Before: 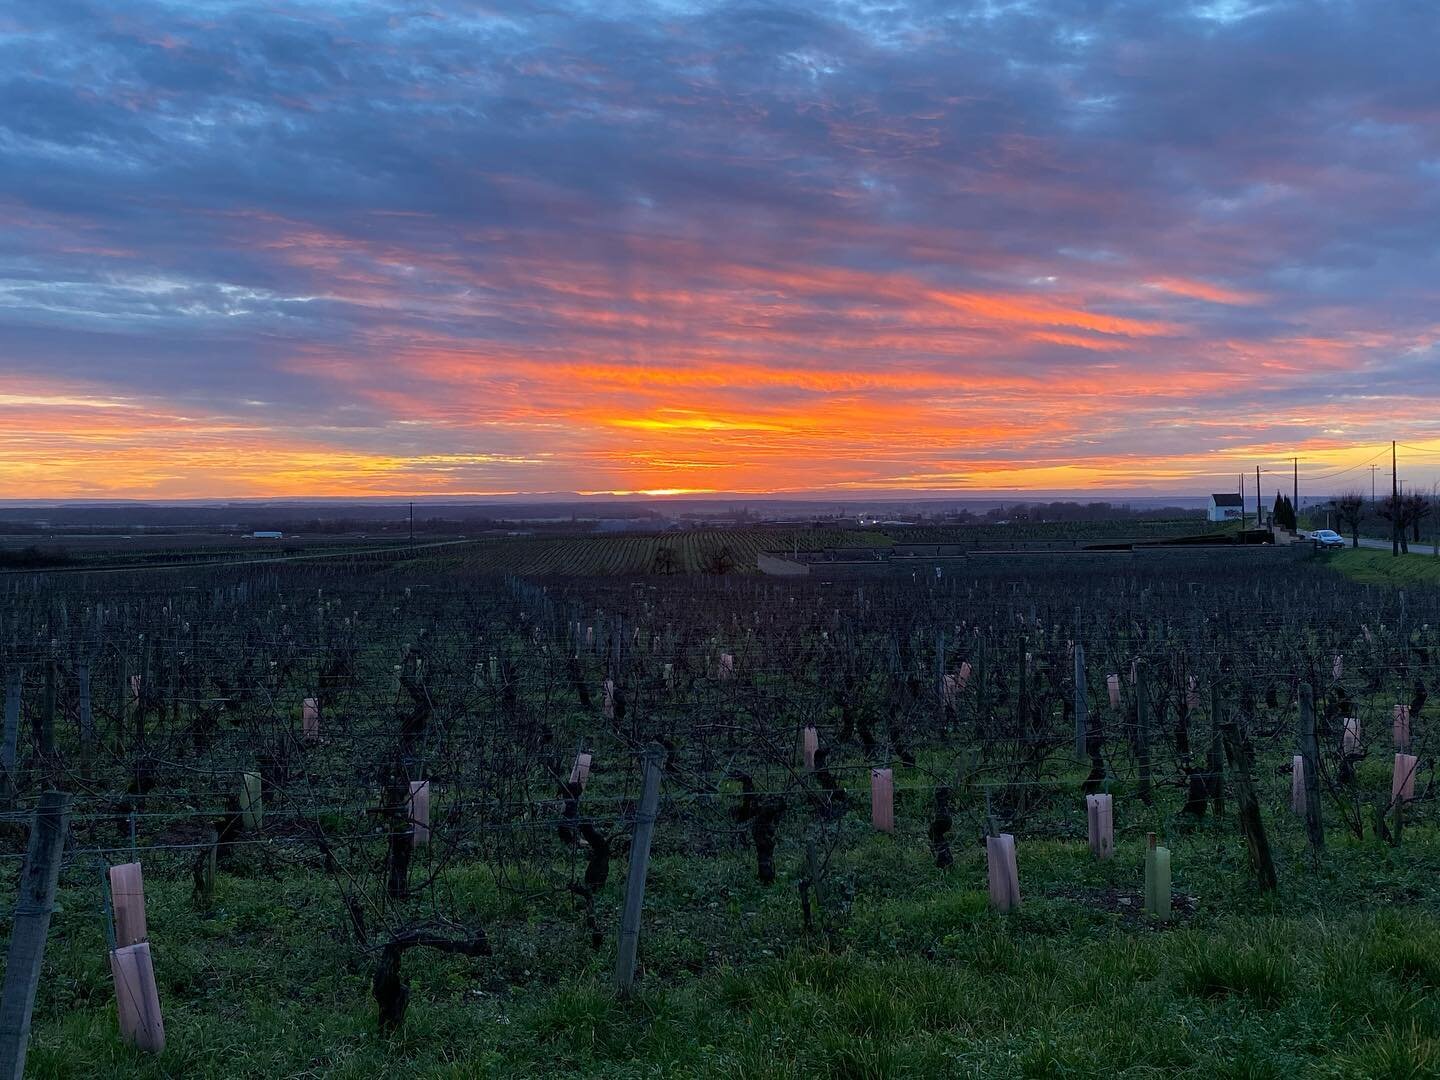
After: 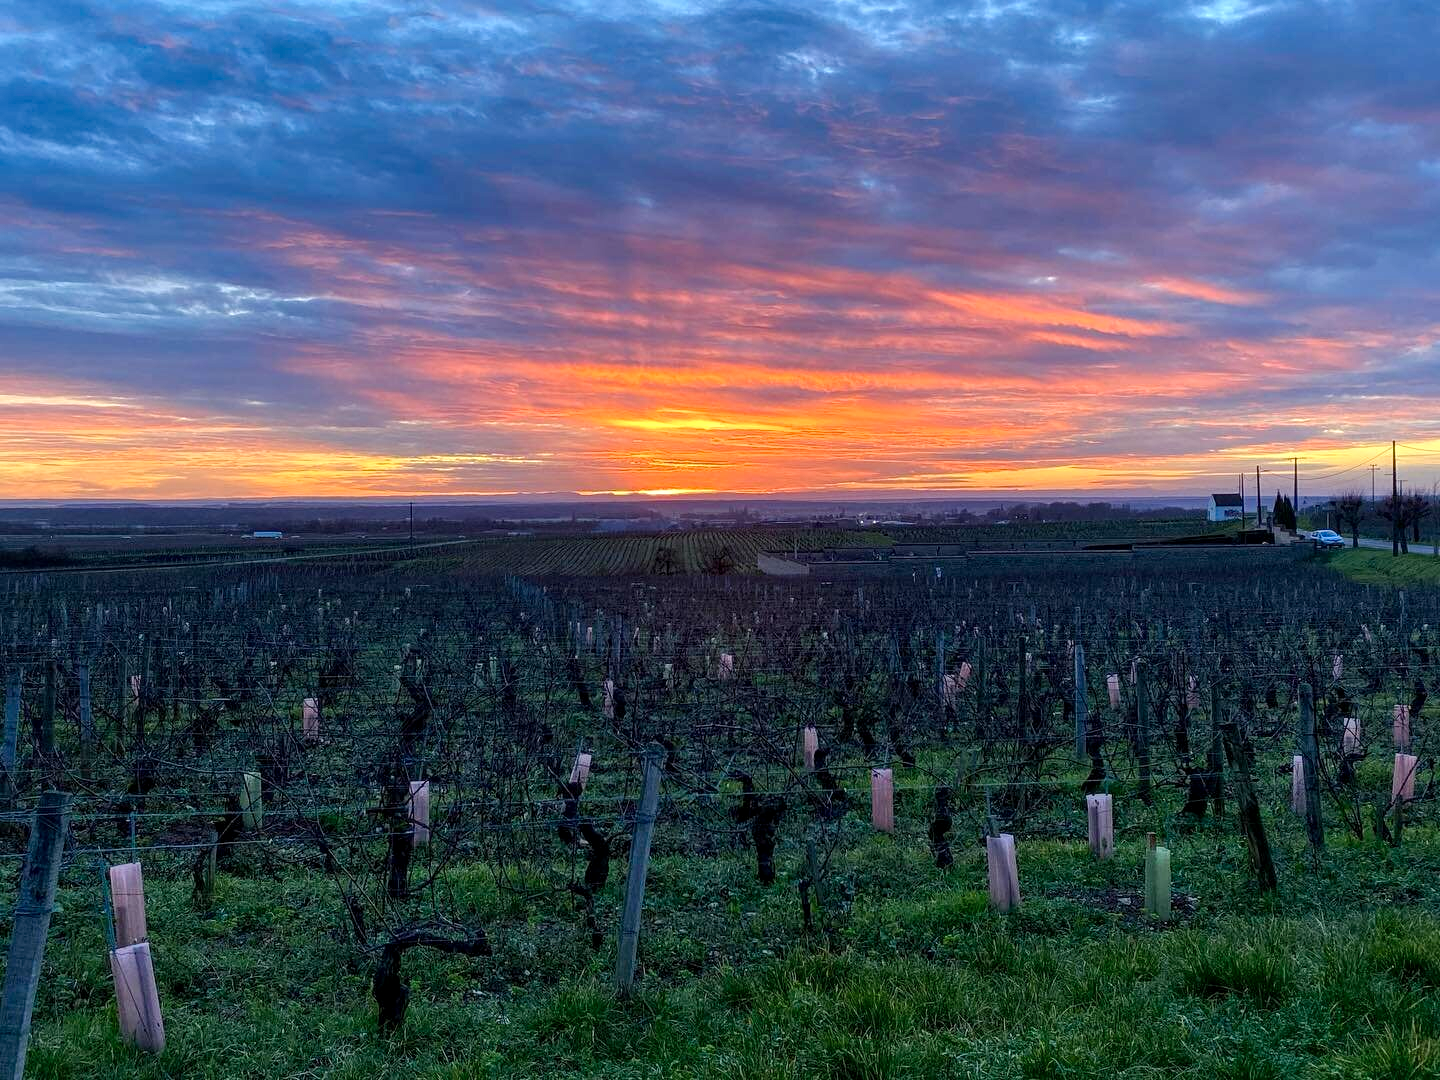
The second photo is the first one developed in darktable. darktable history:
color balance rgb: linear chroma grading › shadows 32%, linear chroma grading › global chroma -2%, linear chroma grading › mid-tones 4%, perceptual saturation grading › global saturation -2%, perceptual saturation grading › highlights -8%, perceptual saturation grading › mid-tones 8%, perceptual saturation grading › shadows 4%, perceptual brilliance grading › highlights 8%, perceptual brilliance grading › mid-tones 4%, perceptual brilliance grading › shadows 2%, global vibrance 16%, saturation formula JzAzBz (2021)
local contrast: on, module defaults
shadows and highlights: shadows 37.27, highlights -28.18, soften with gaussian
